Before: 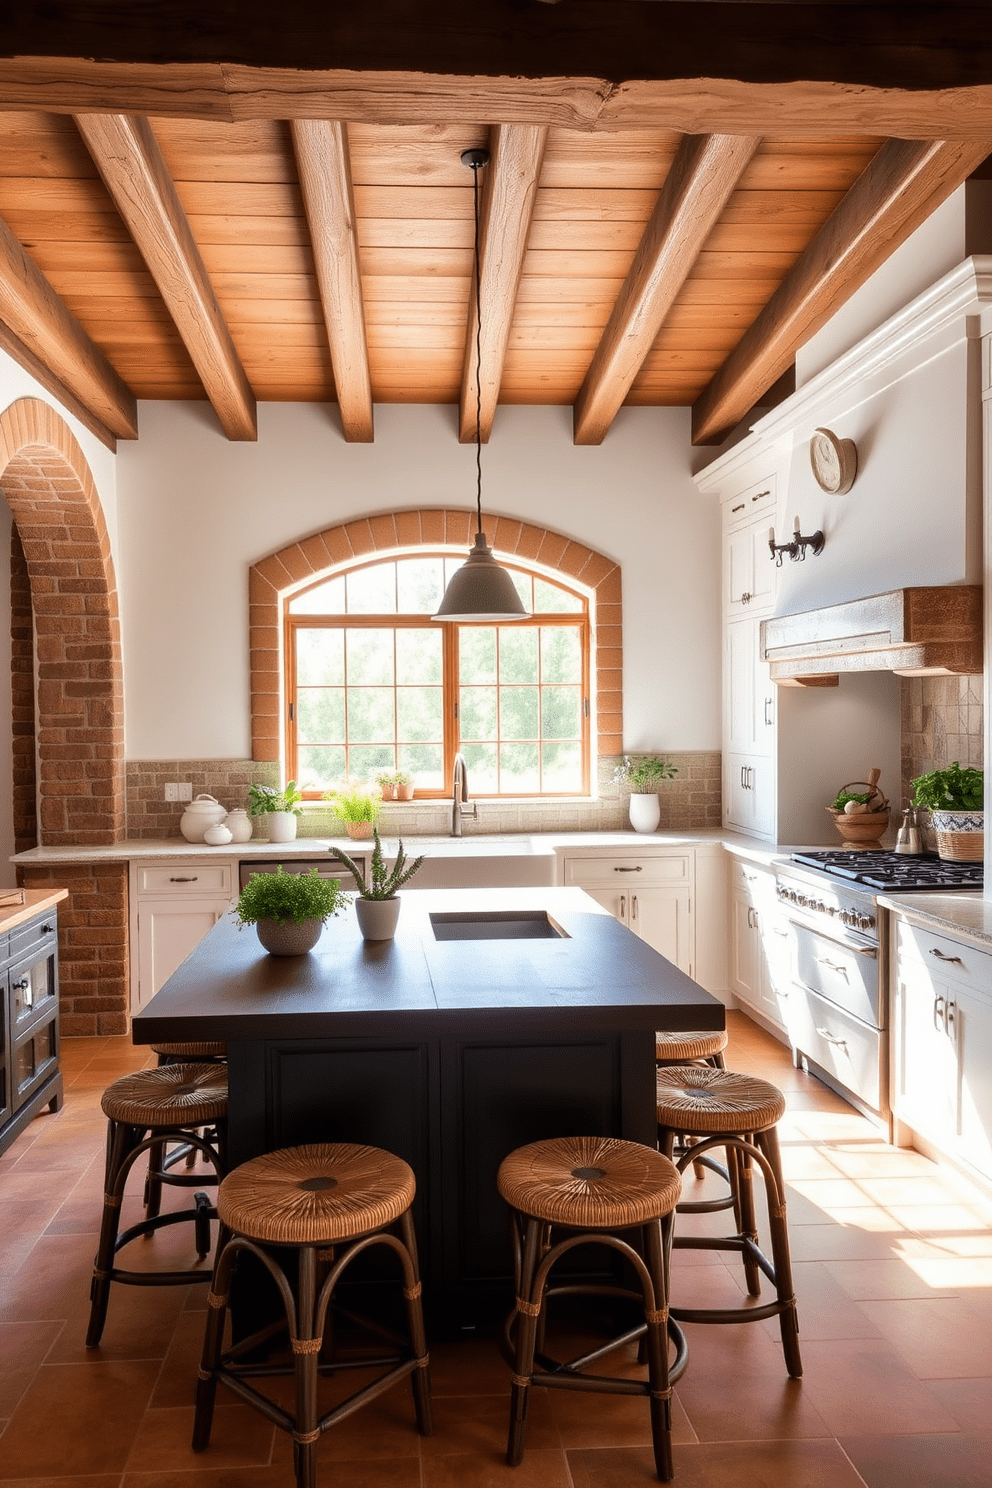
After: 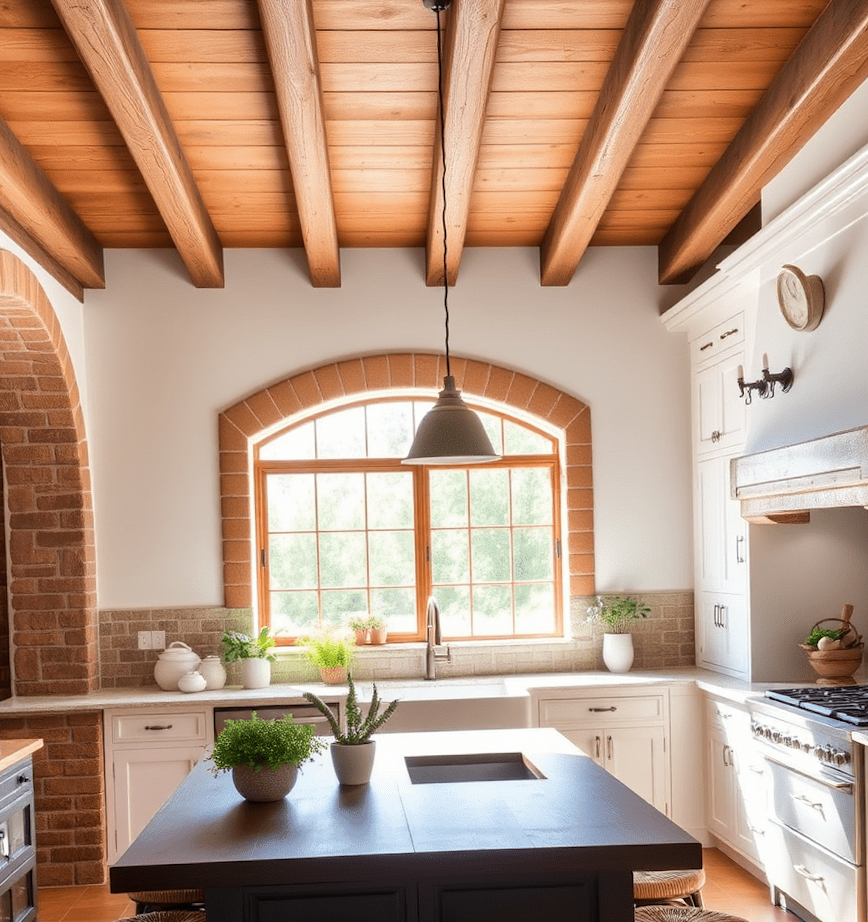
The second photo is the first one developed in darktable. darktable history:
crop: left 3.015%, top 8.969%, right 9.647%, bottom 26.457%
rotate and perspective: rotation -1°, crop left 0.011, crop right 0.989, crop top 0.025, crop bottom 0.975
